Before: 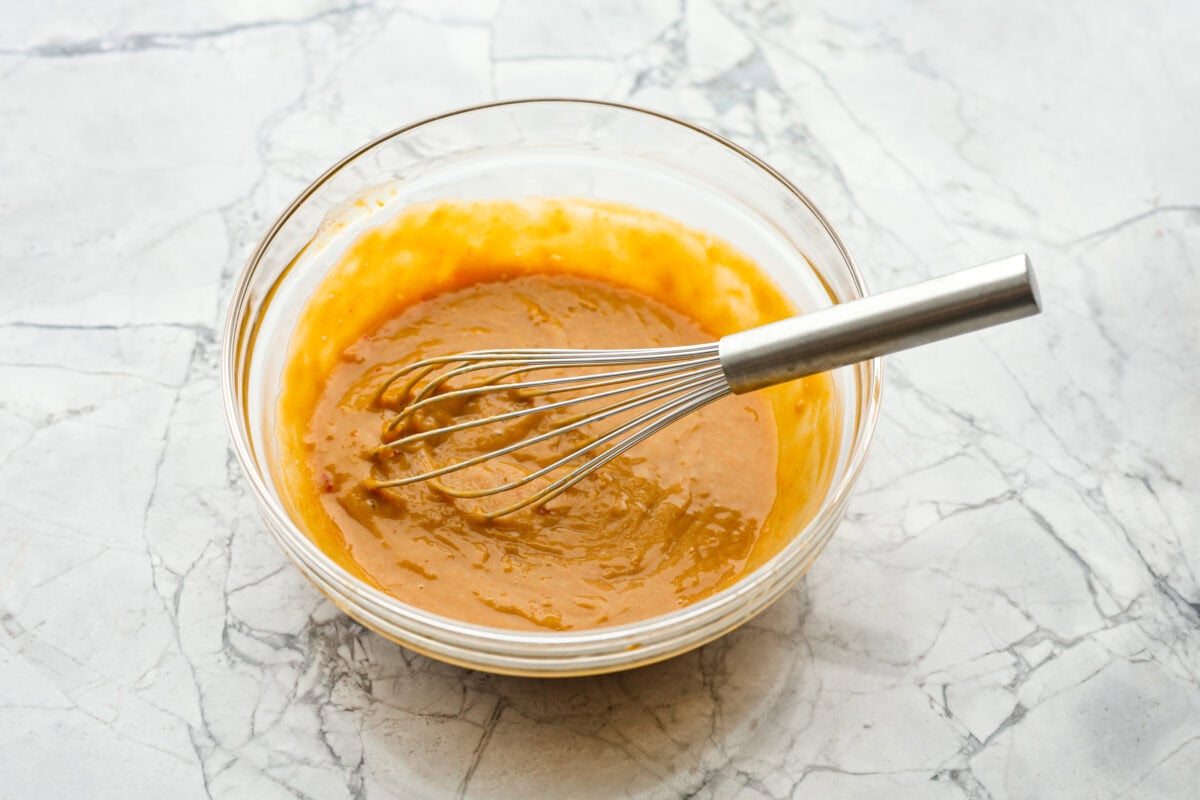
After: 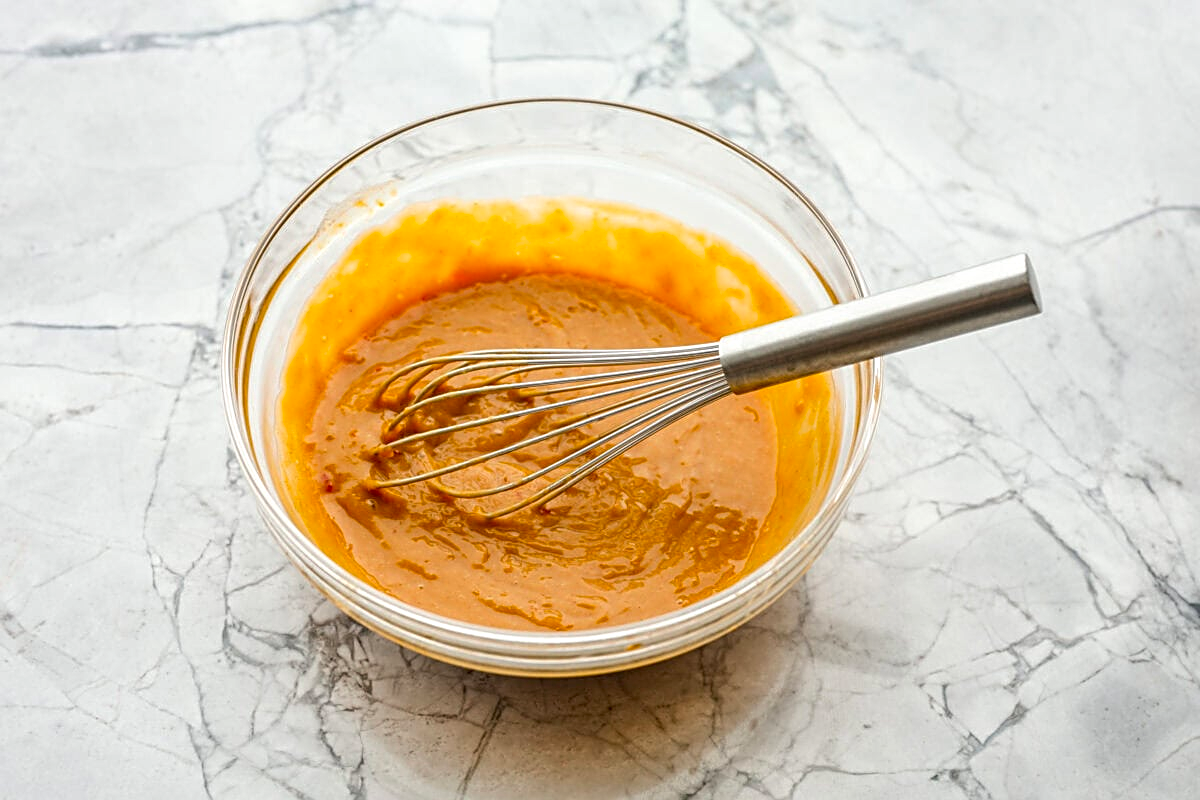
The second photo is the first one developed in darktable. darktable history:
sharpen: on, module defaults
local contrast: on, module defaults
tone equalizer: edges refinement/feathering 500, mask exposure compensation -1.57 EV, preserve details no
exposure: exposure -0.026 EV, compensate highlight preservation false
